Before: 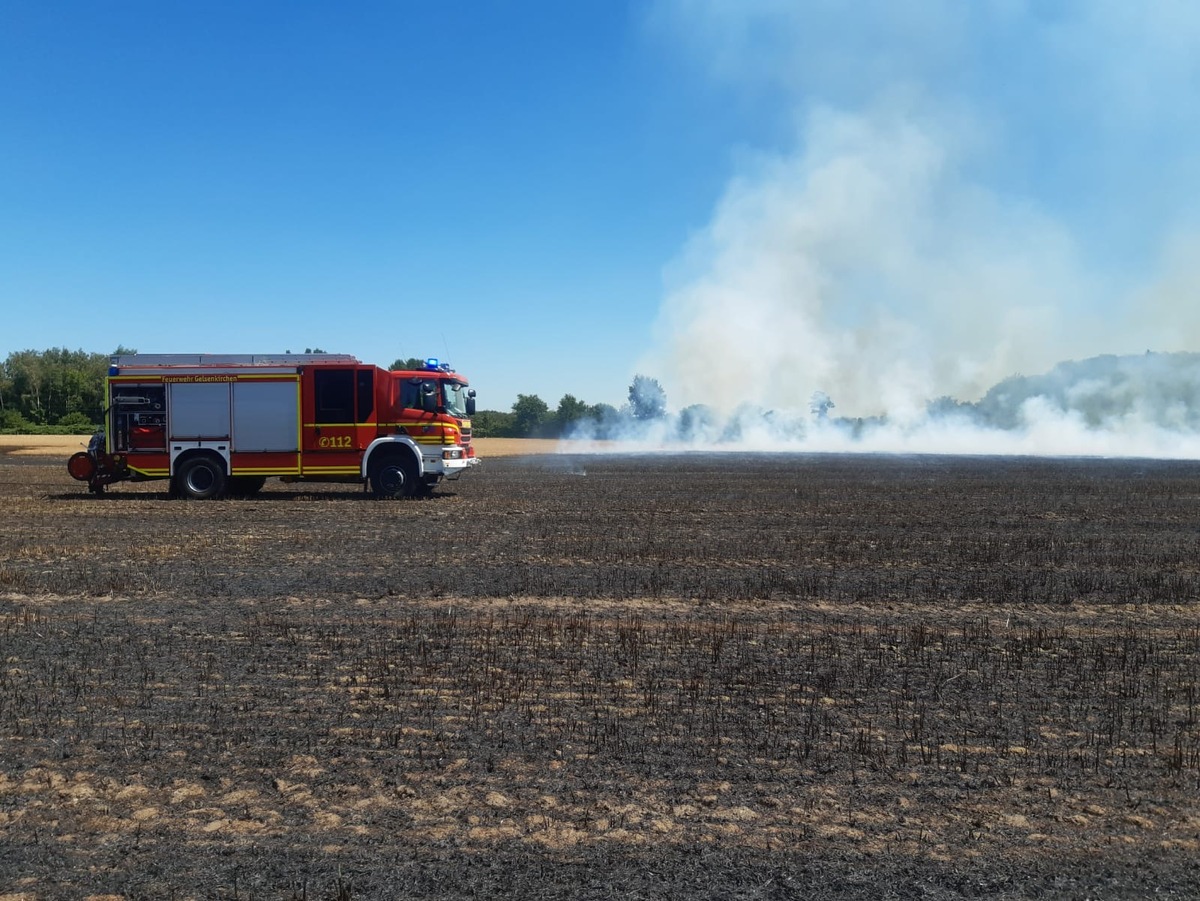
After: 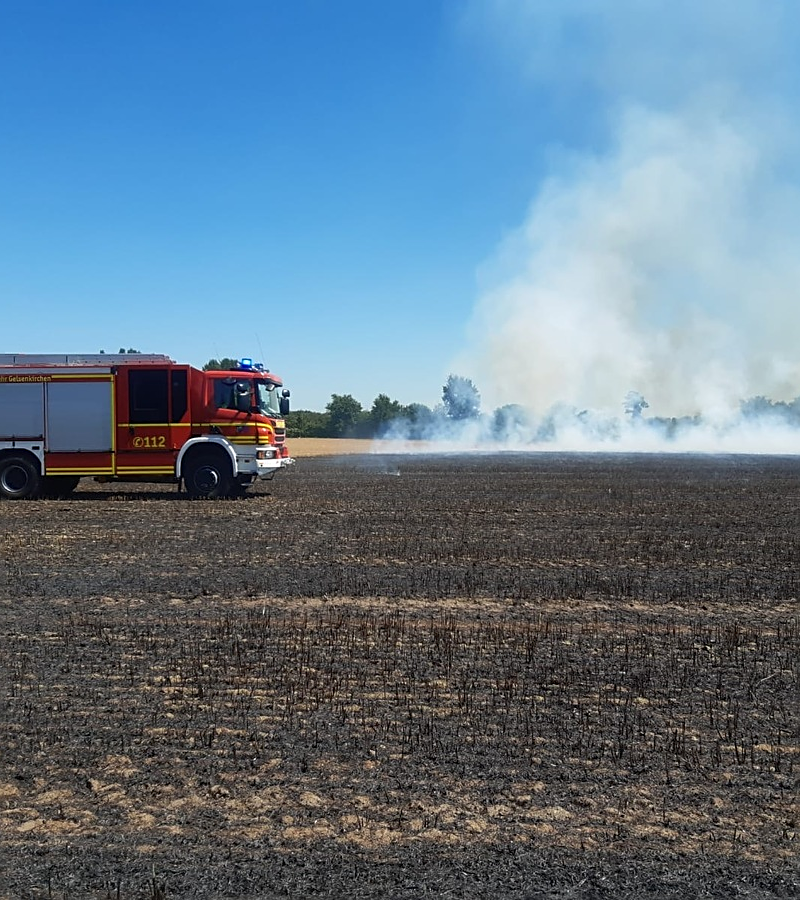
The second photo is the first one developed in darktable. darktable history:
crop and rotate: left 15.529%, right 17.758%
sharpen: on, module defaults
